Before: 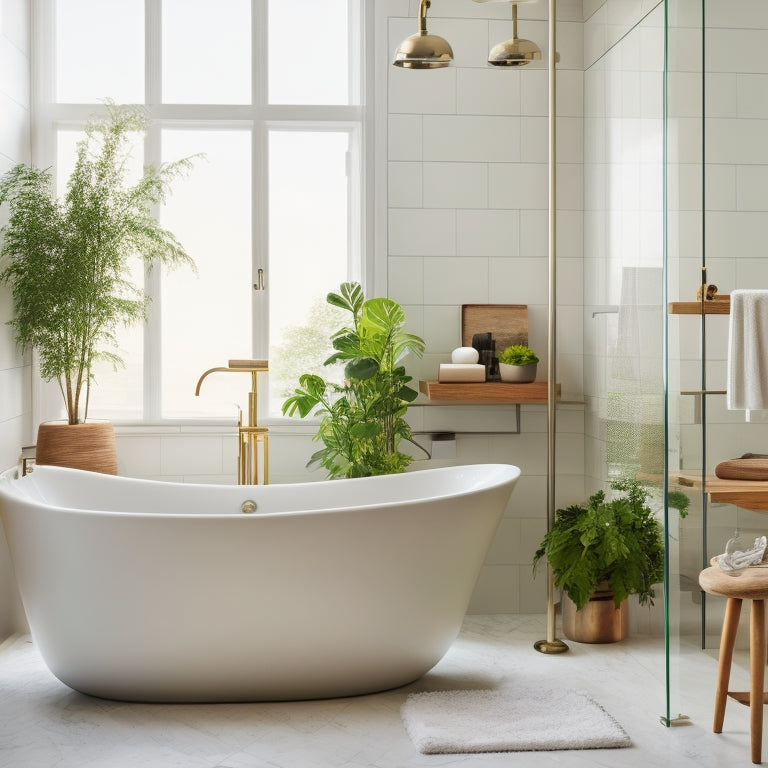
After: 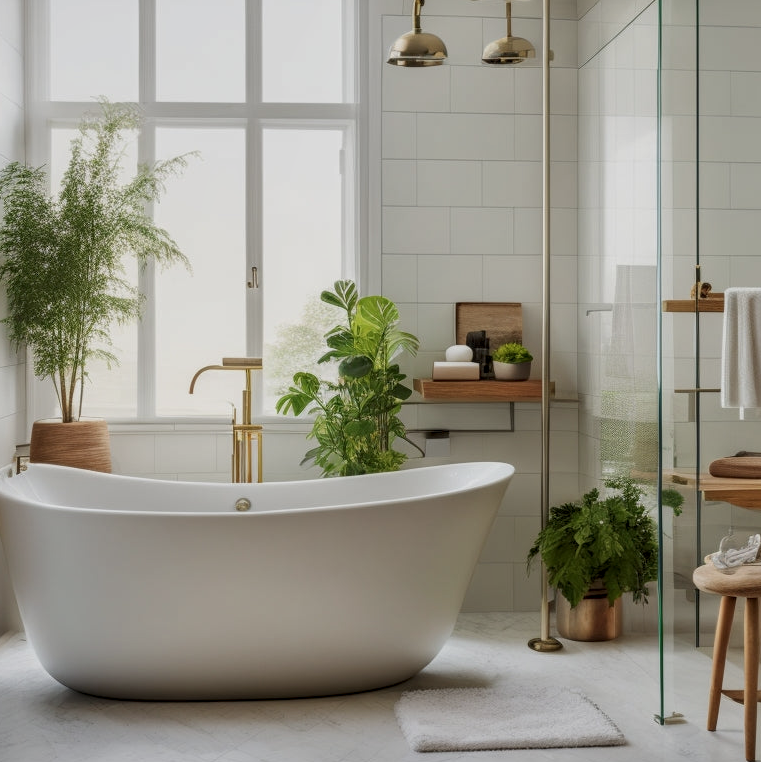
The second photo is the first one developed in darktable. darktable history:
local contrast: on, module defaults
shadows and highlights: shadows 24.97, highlights -24.25
contrast brightness saturation: saturation -0.083
crop and rotate: left 0.807%, top 0.377%, bottom 0.326%
exposure: exposure -0.44 EV, compensate highlight preservation false
